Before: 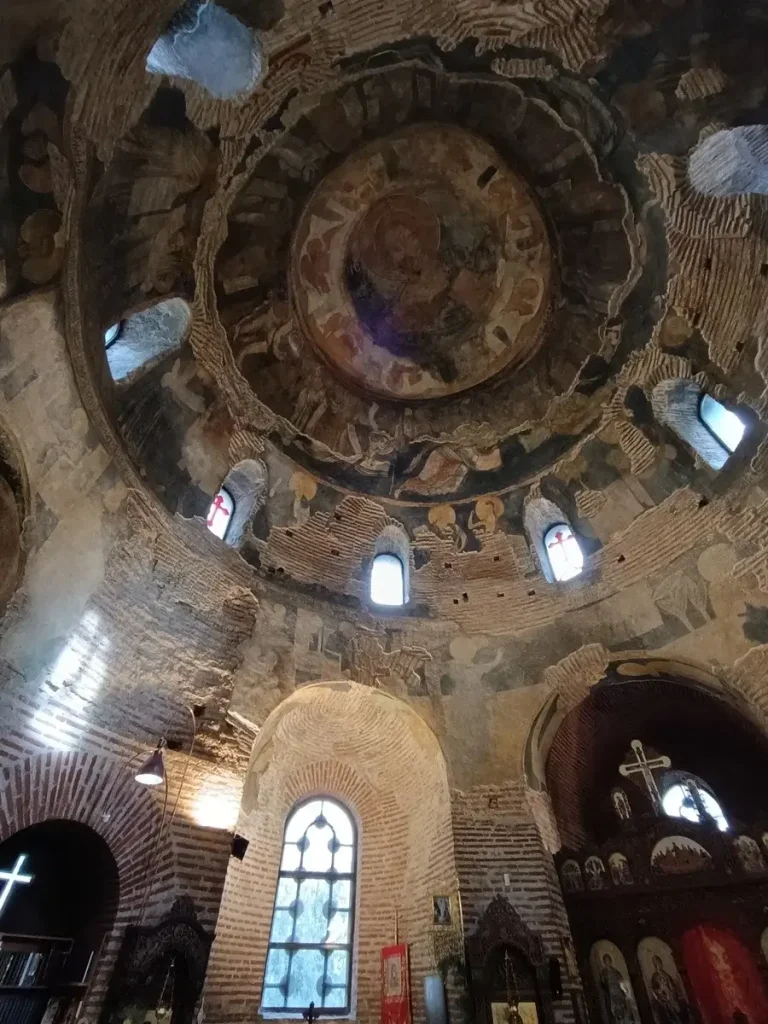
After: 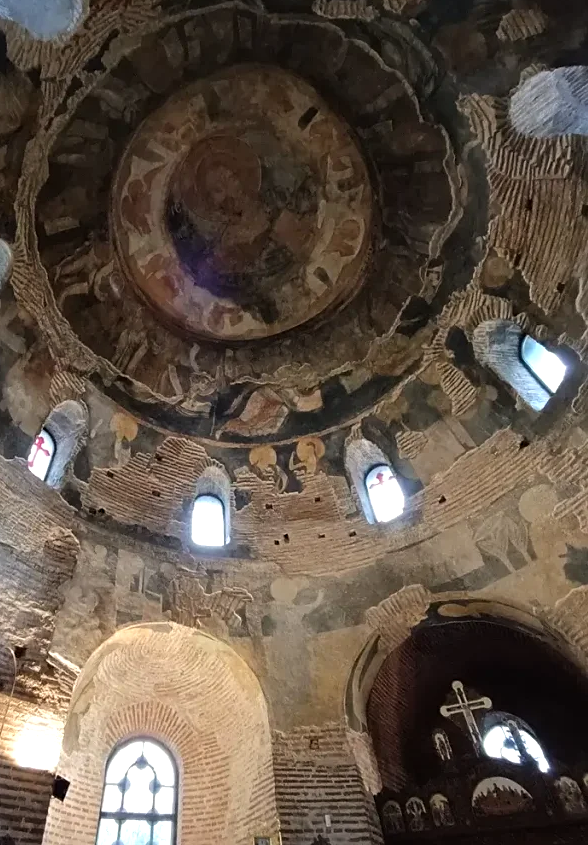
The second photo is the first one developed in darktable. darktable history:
tone equalizer: -8 EV -0.429 EV, -7 EV -0.386 EV, -6 EV -0.317 EV, -5 EV -0.213 EV, -3 EV 0.212 EV, -2 EV 0.342 EV, -1 EV 0.405 EV, +0 EV 0.4 EV
contrast brightness saturation: saturation -0.056
sharpen: amount 0.201
levels: levels [0, 0.492, 0.984]
crop: left 23.363%, top 5.844%, bottom 11.559%
